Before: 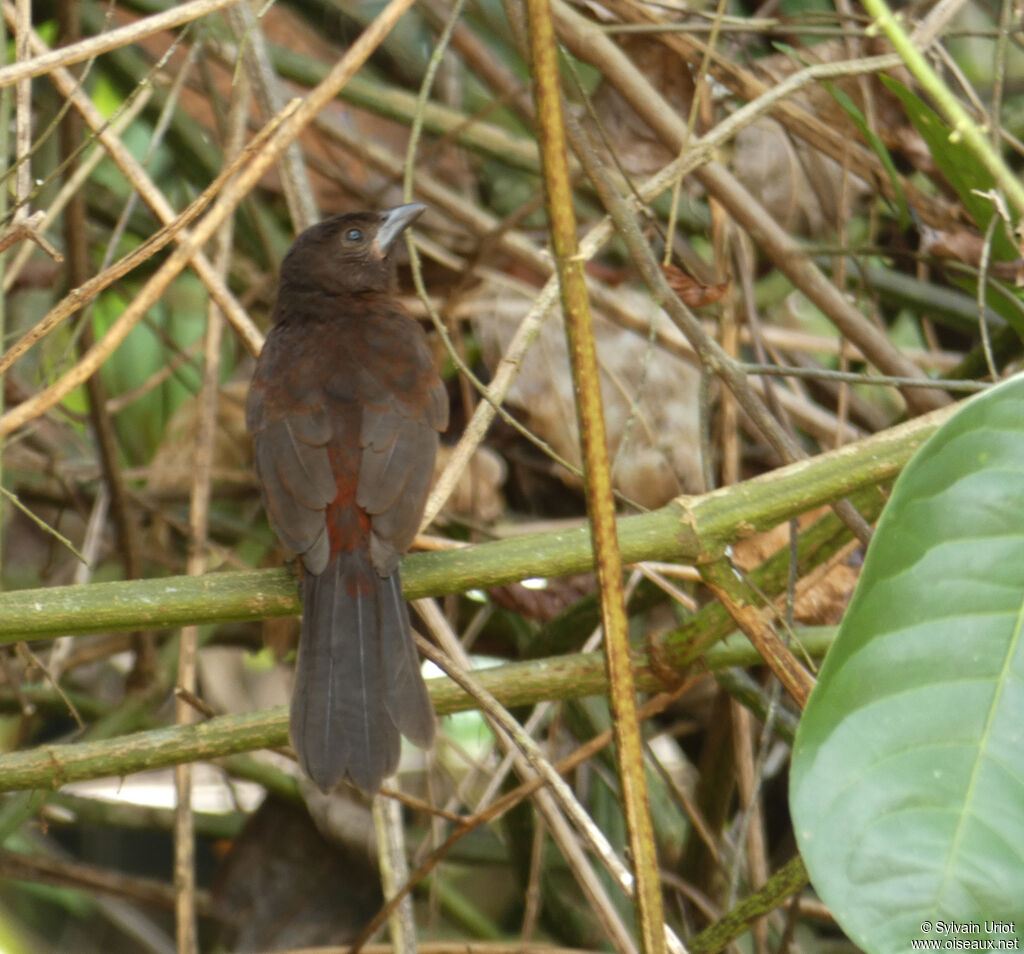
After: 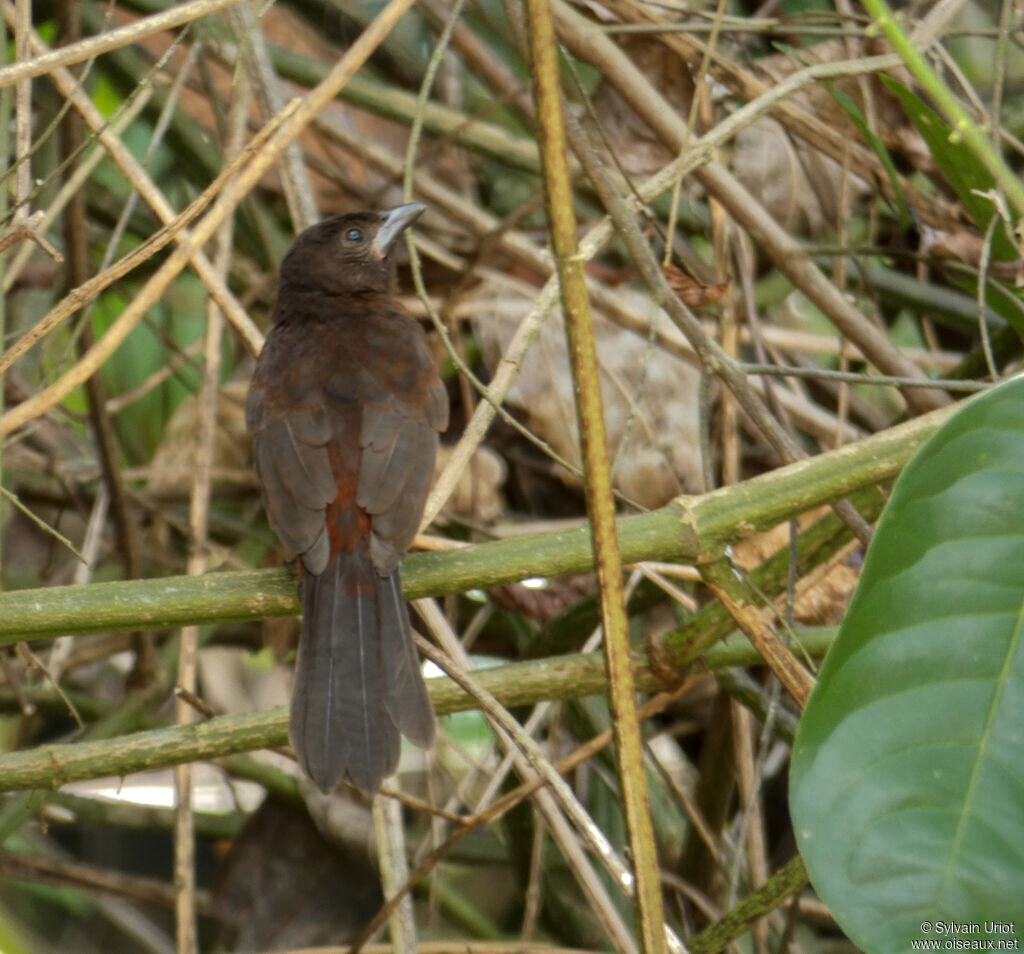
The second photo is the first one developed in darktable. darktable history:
shadows and highlights: shadows 25, highlights -70
local contrast: shadows 94%
color zones: curves: ch0 [(0, 0.558) (0.143, 0.548) (0.286, 0.447) (0.429, 0.259) (0.571, 0.5) (0.714, 0.5) (0.857, 0.593) (1, 0.558)]; ch1 [(0, 0.543) (0.01, 0.544) (0.12, 0.492) (0.248, 0.458) (0.5, 0.534) (0.748, 0.5) (0.99, 0.469) (1, 0.543)]; ch2 [(0, 0.507) (0.143, 0.522) (0.286, 0.505) (0.429, 0.5) (0.571, 0.5) (0.714, 0.5) (0.857, 0.5) (1, 0.507)]
